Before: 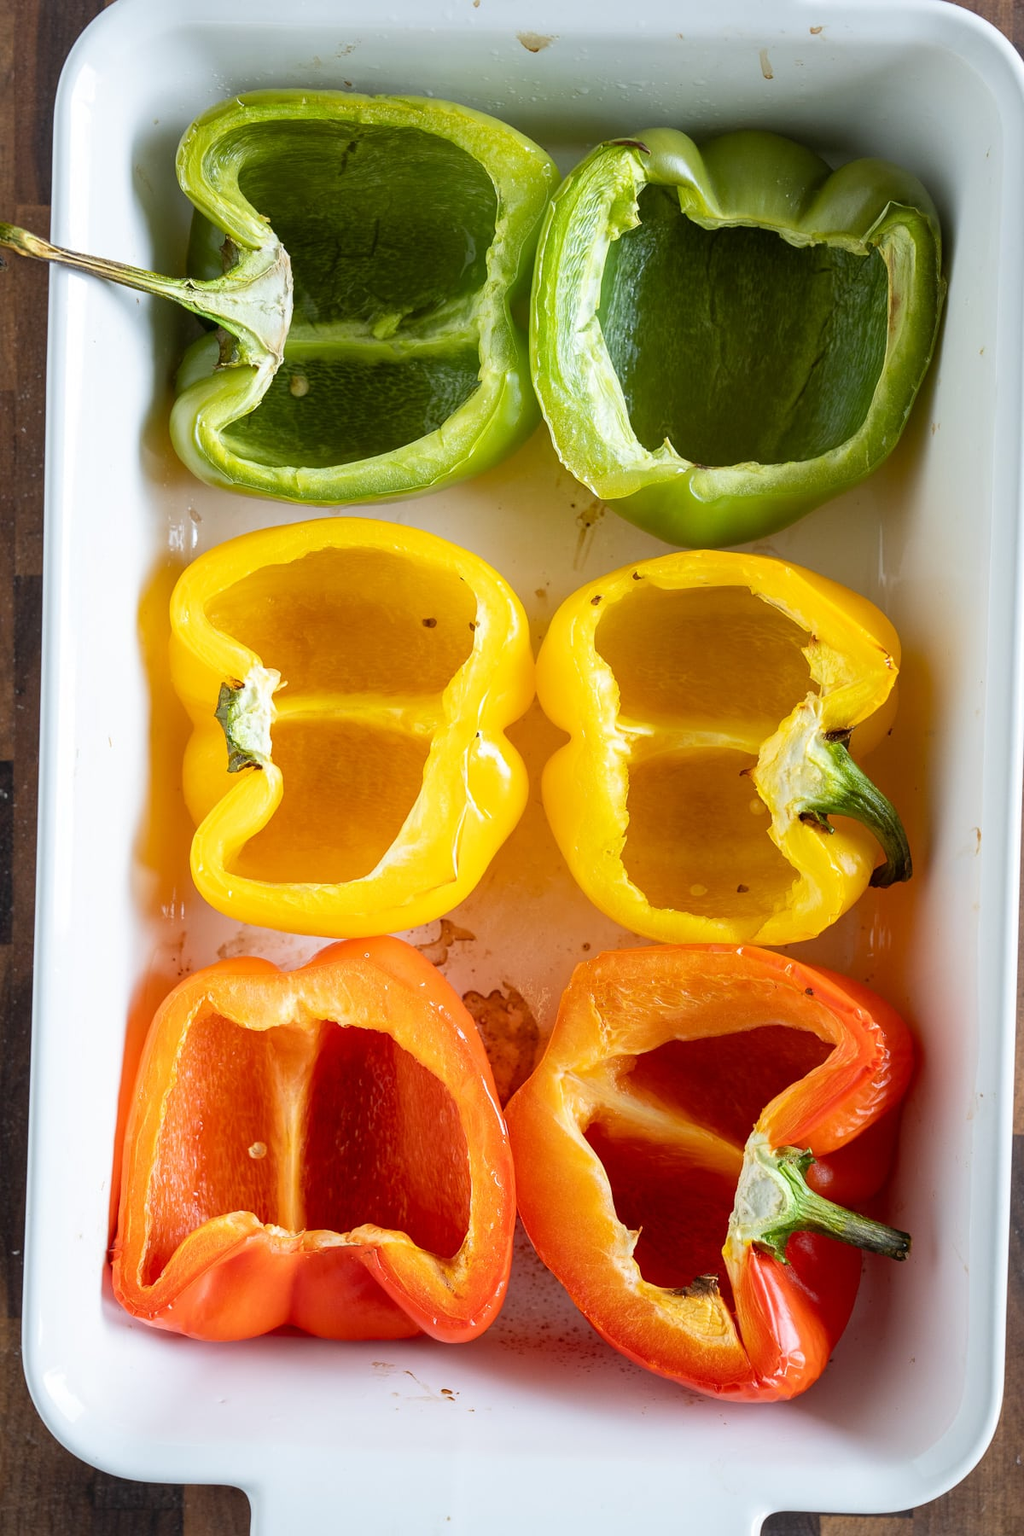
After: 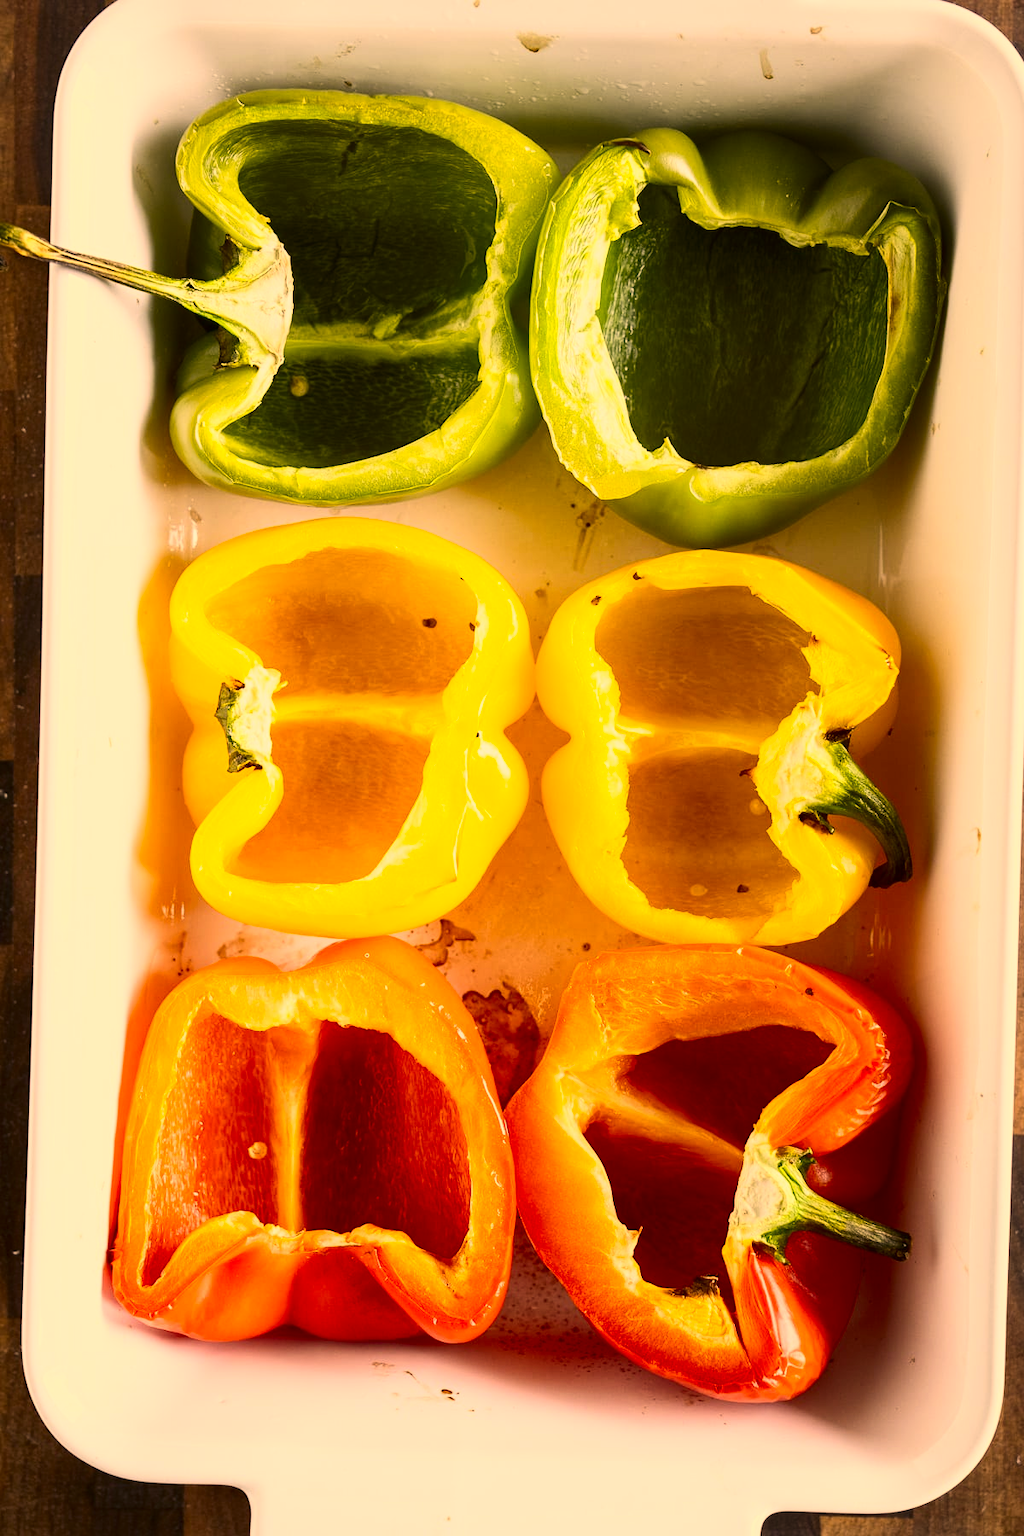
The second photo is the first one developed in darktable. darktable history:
color correction: highlights a* 18.71, highlights b* 35.42, shadows a* 1.75, shadows b* 5.82, saturation 1.03
contrast brightness saturation: contrast 0.291
